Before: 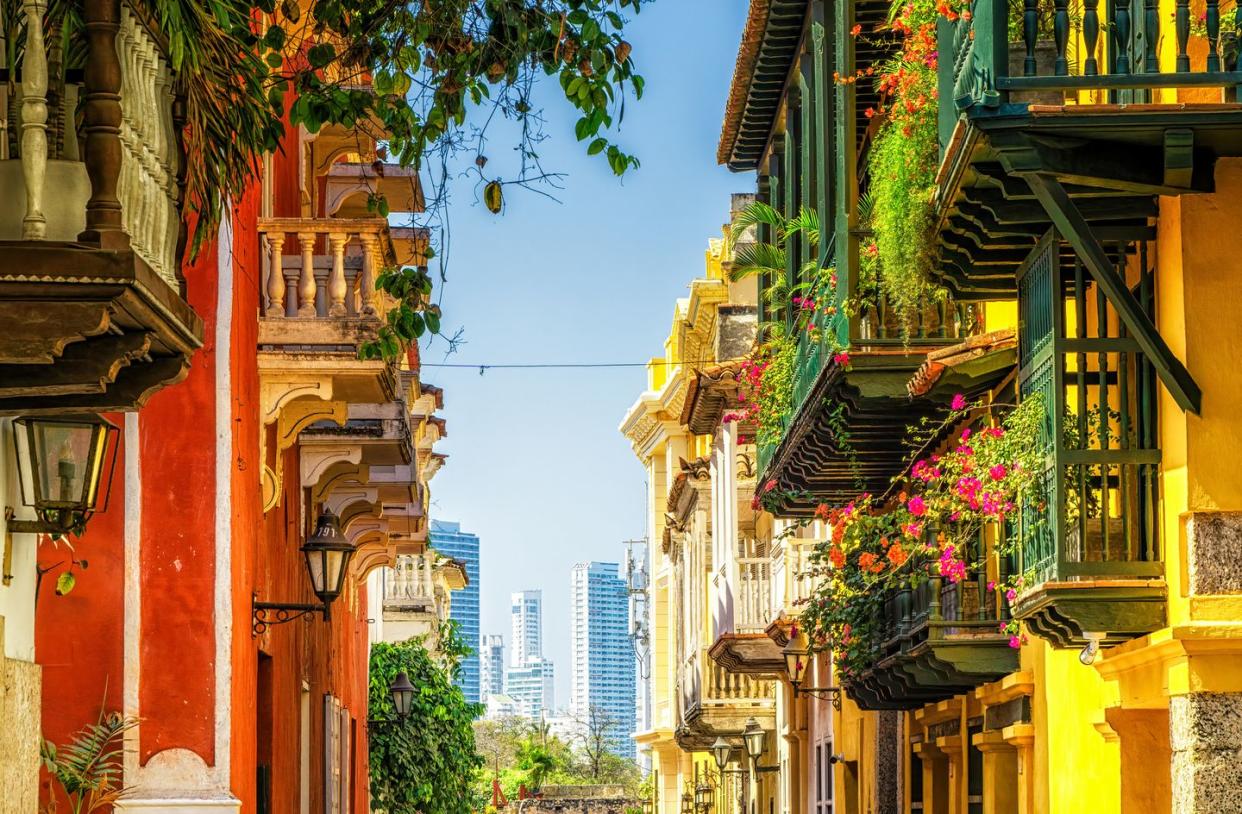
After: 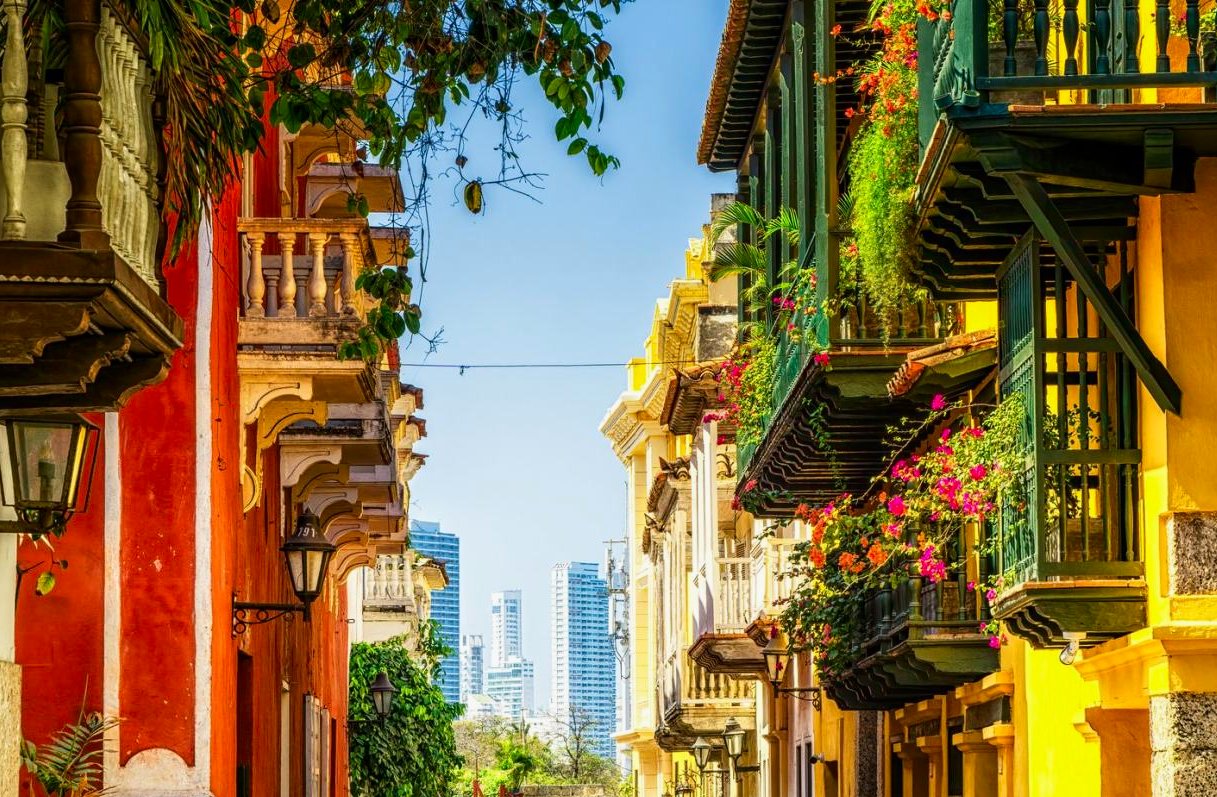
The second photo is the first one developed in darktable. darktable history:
exposure: exposure -0.113 EV, compensate exposure bias true, compensate highlight preservation false
crop: left 1.657%, right 0.279%, bottom 2.055%
contrast brightness saturation: contrast 0.15, brightness -0.014, saturation 0.097
